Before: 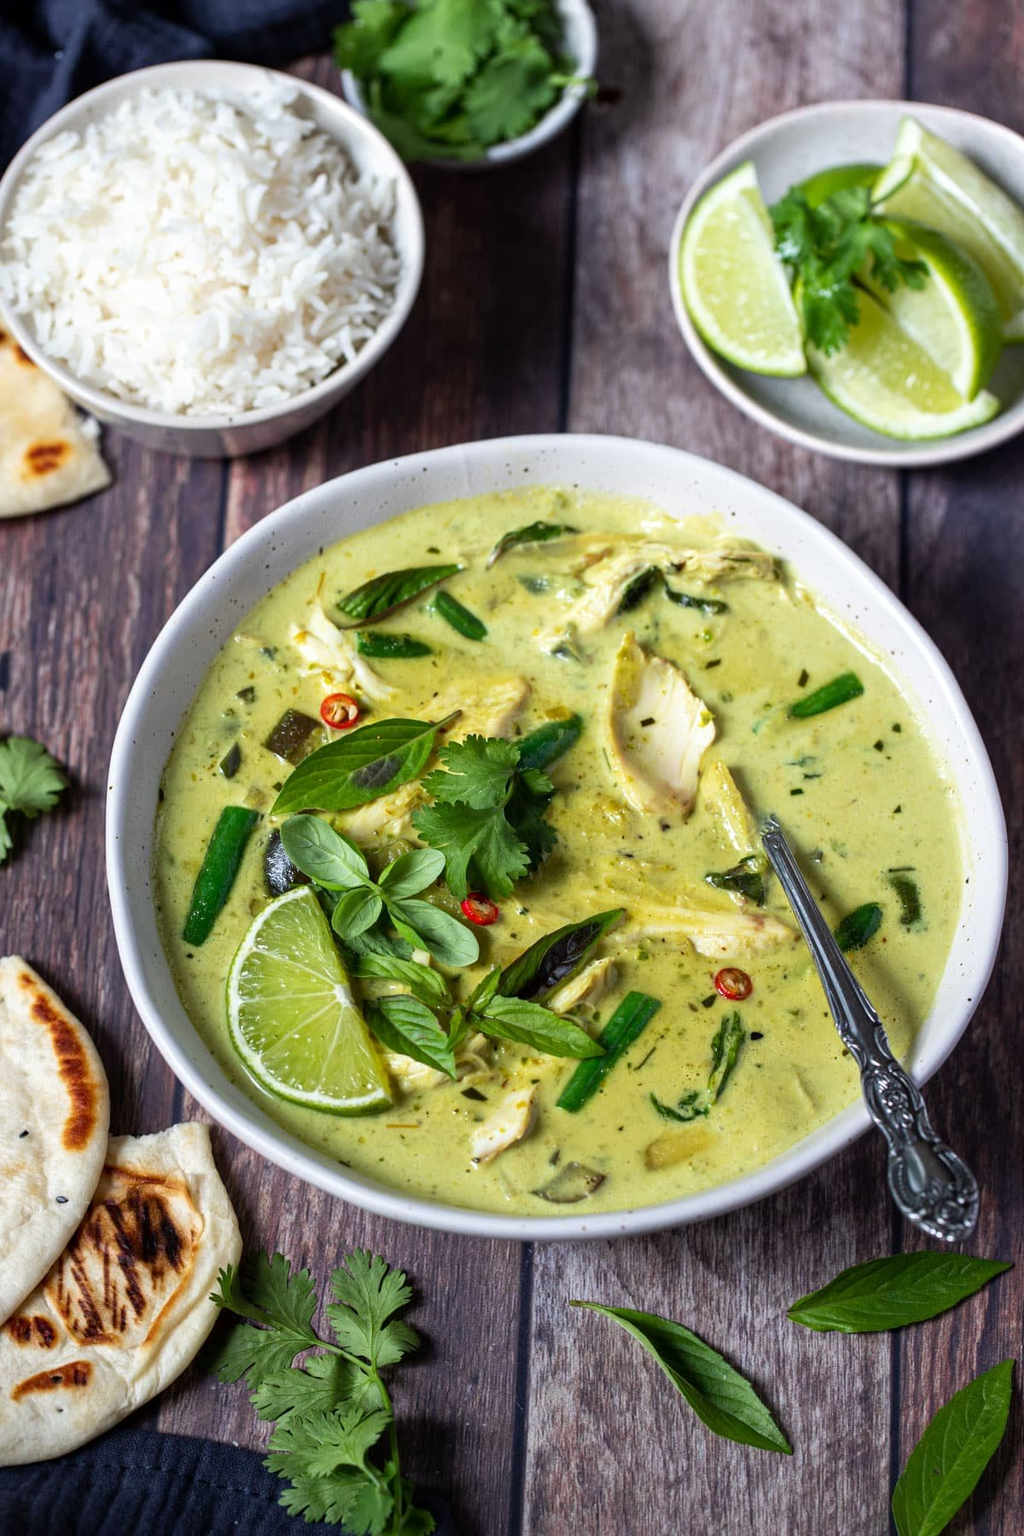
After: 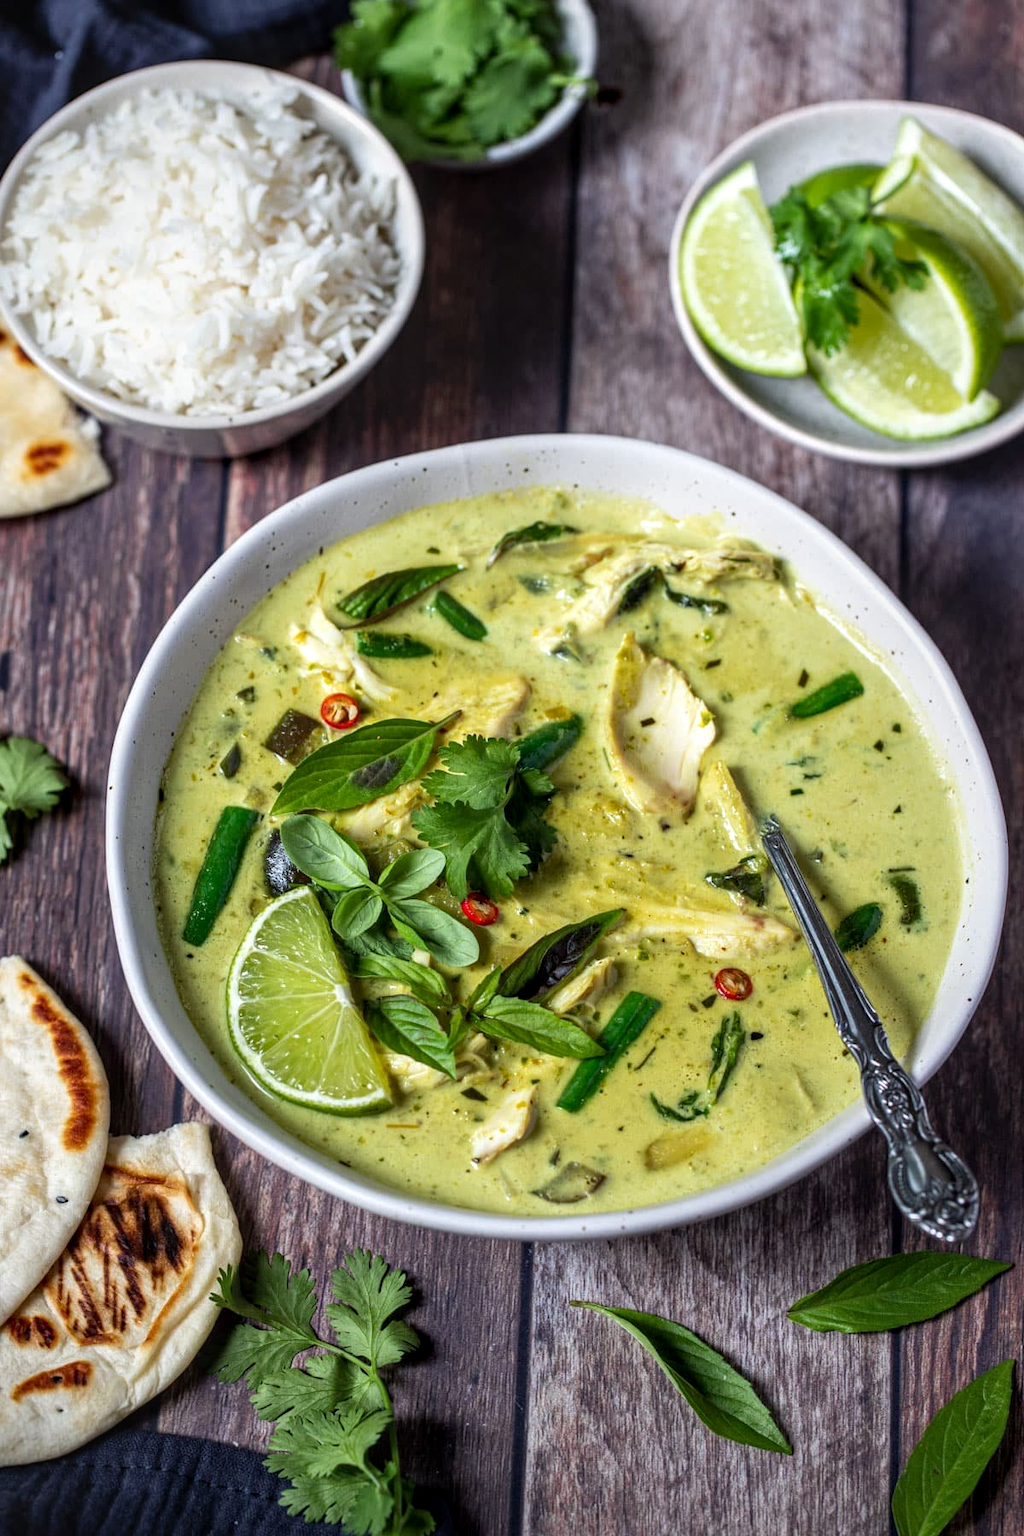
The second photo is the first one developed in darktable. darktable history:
vignetting: fall-off radius 93.94%, brightness -0.369, saturation 0.013, unbound false
local contrast: on, module defaults
